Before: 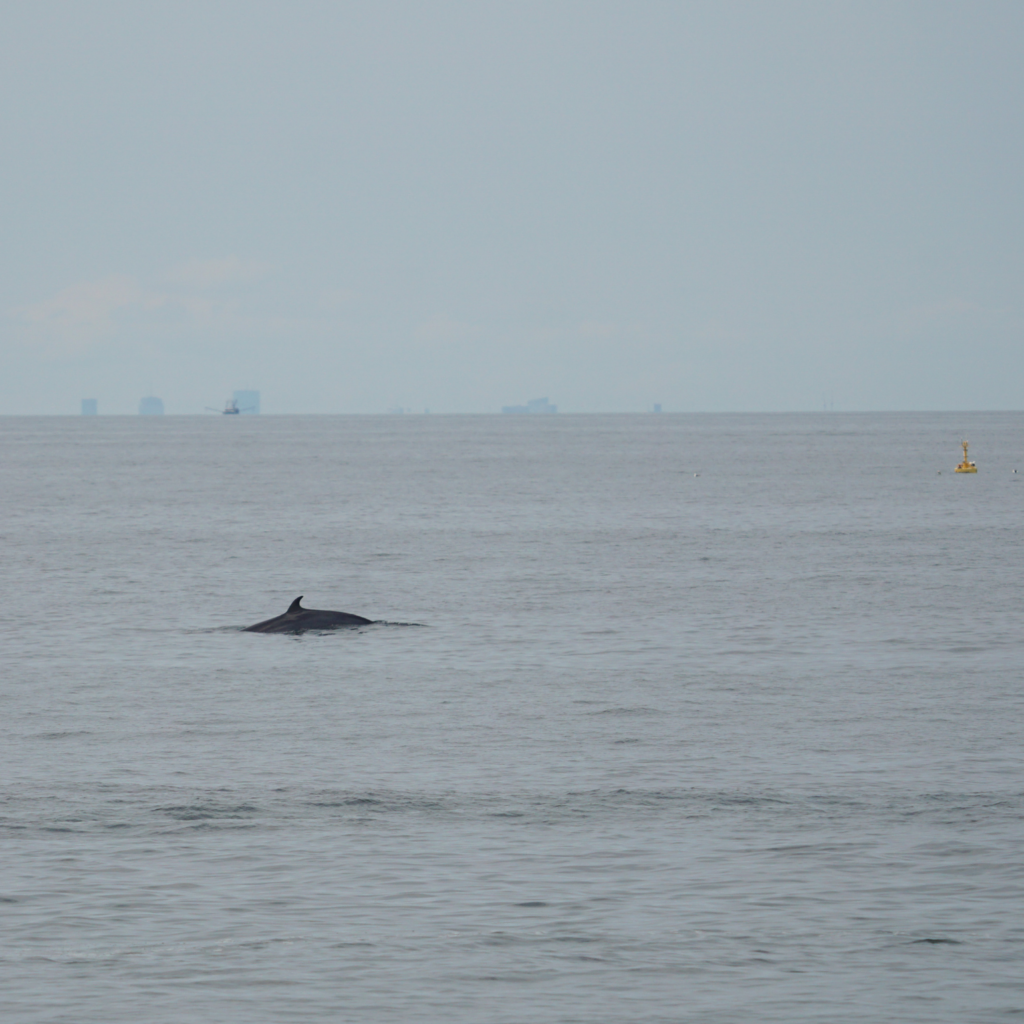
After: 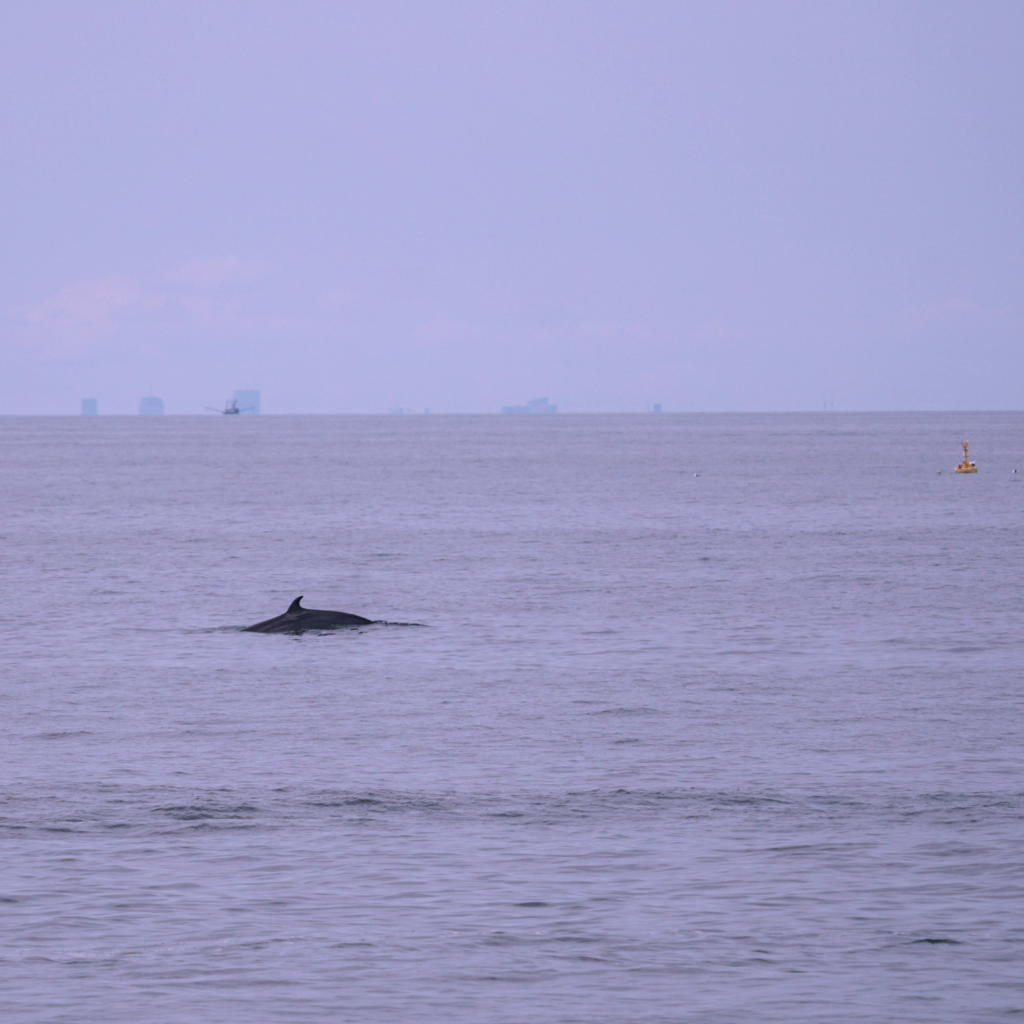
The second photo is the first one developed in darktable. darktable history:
color correction: highlights a* 15.03, highlights b* -25.07
local contrast: on, module defaults
